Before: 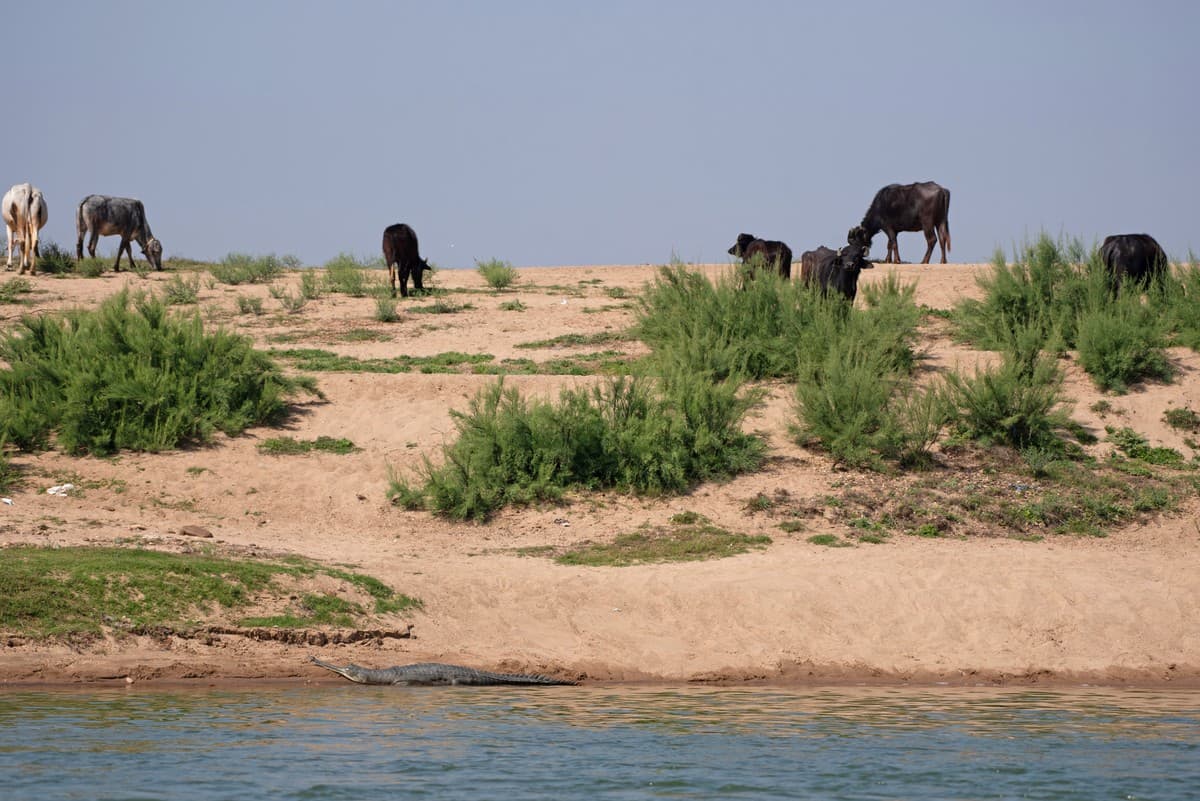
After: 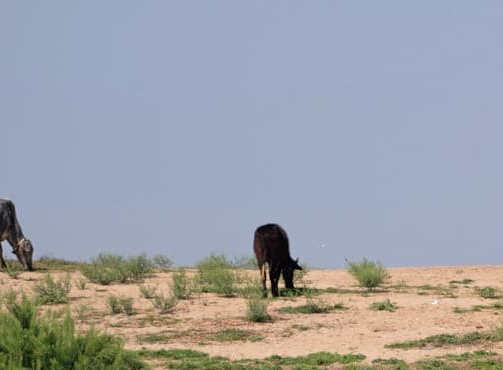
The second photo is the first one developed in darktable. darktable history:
tone equalizer: on, module defaults
crop and rotate: left 10.817%, top 0.062%, right 47.194%, bottom 53.626%
